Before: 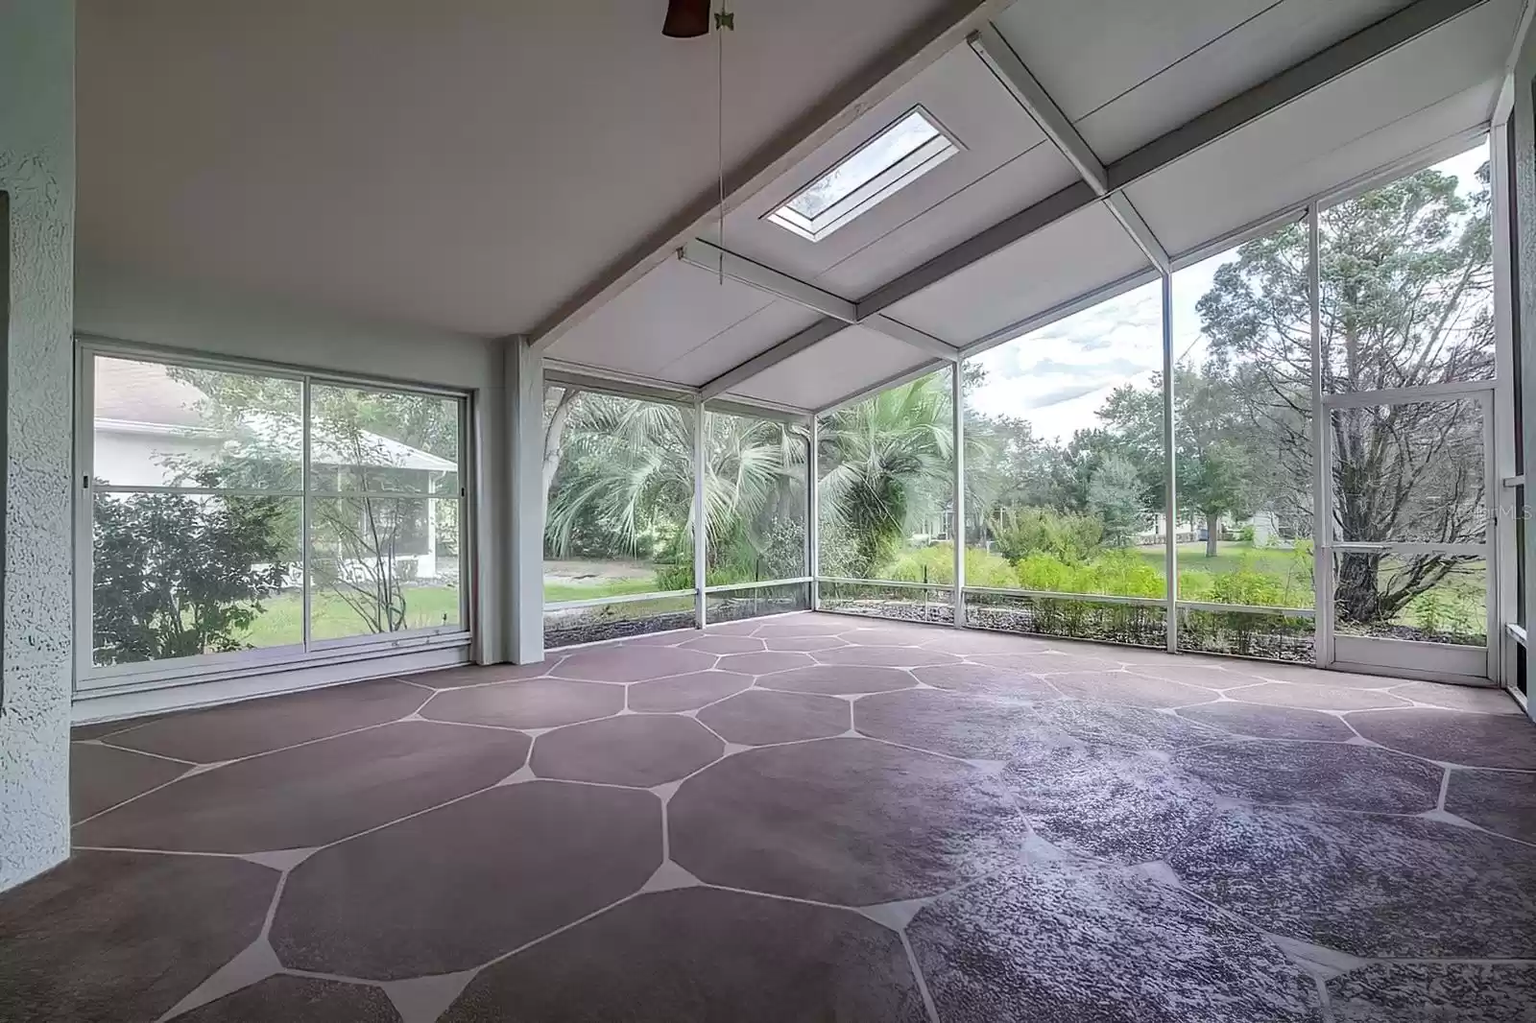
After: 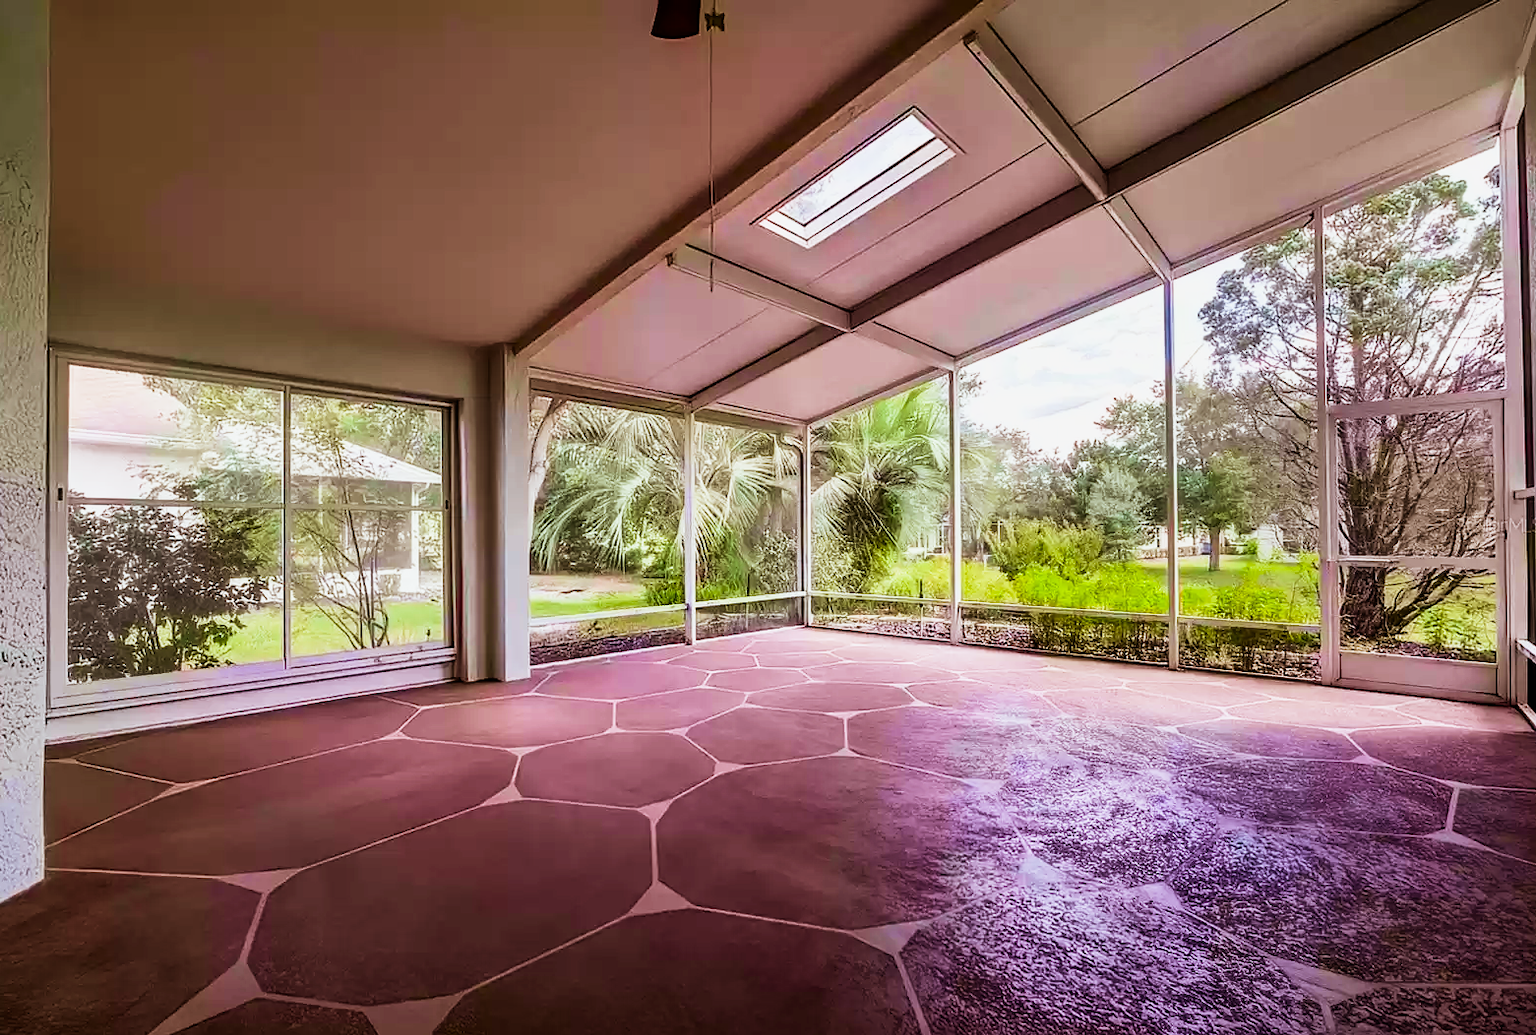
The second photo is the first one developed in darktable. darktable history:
sigmoid: contrast 1.86, skew 0.35
velvia: on, module defaults
crop and rotate: left 1.774%, right 0.633%, bottom 1.28%
rgb levels: mode RGB, independent channels, levels [[0, 0.5, 1], [0, 0.521, 1], [0, 0.536, 1]]
color correction: saturation 1.34
